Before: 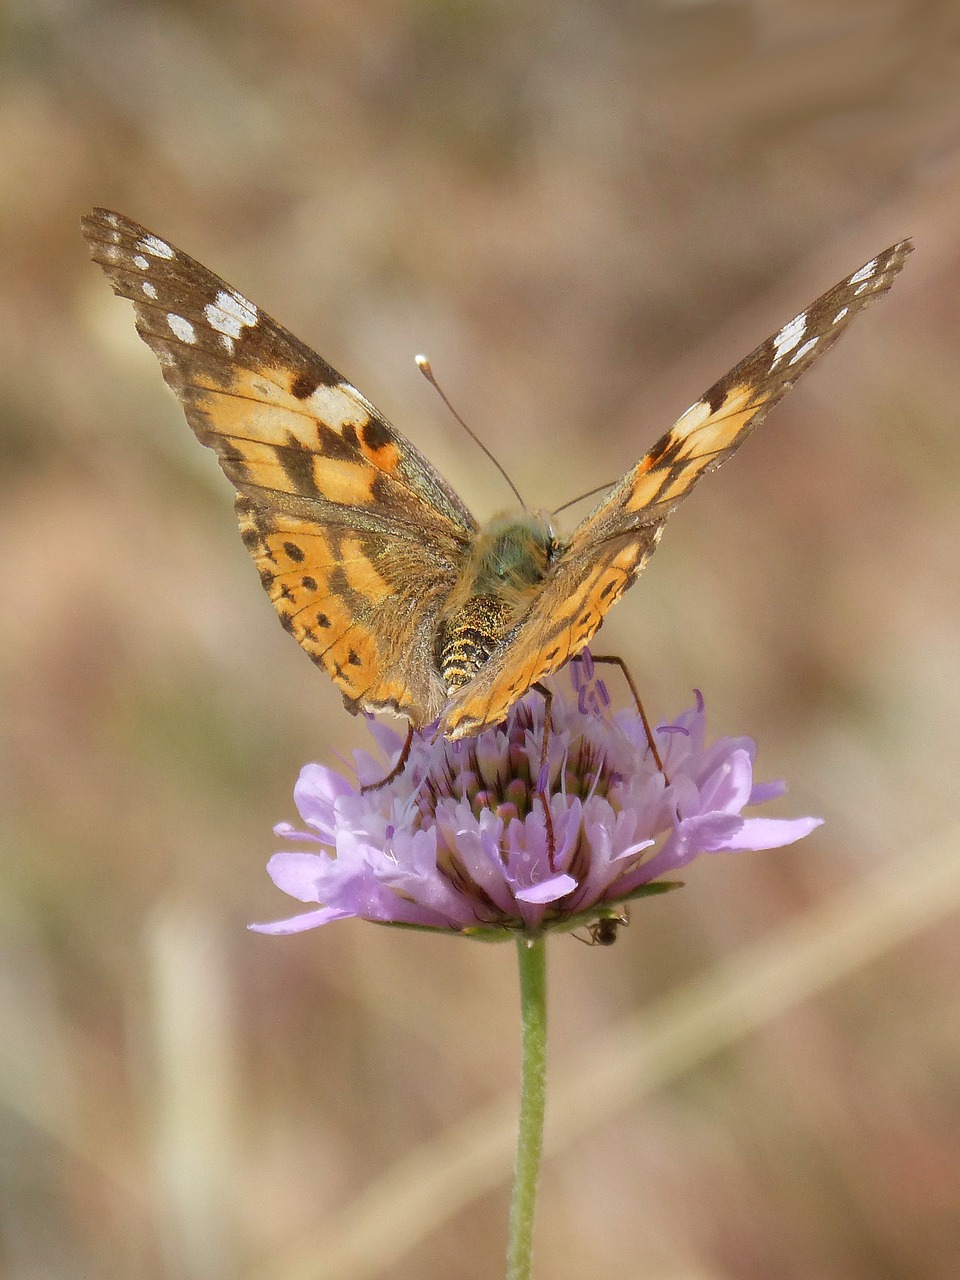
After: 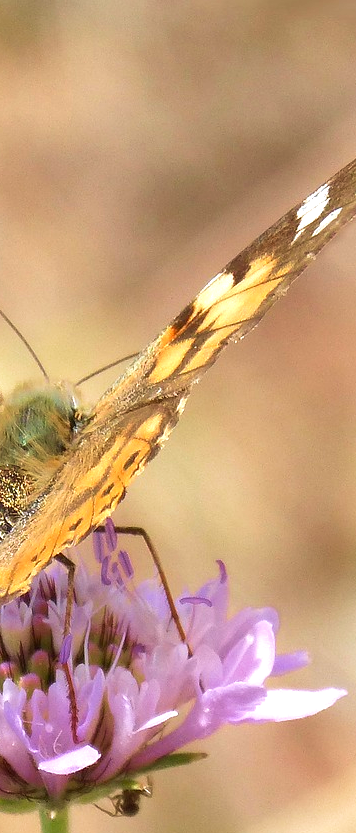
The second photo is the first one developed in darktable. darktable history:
crop and rotate: left 49.752%, top 10.137%, right 13.135%, bottom 24.771%
exposure: exposure 0.72 EV, compensate exposure bias true, compensate highlight preservation false
velvia: on, module defaults
